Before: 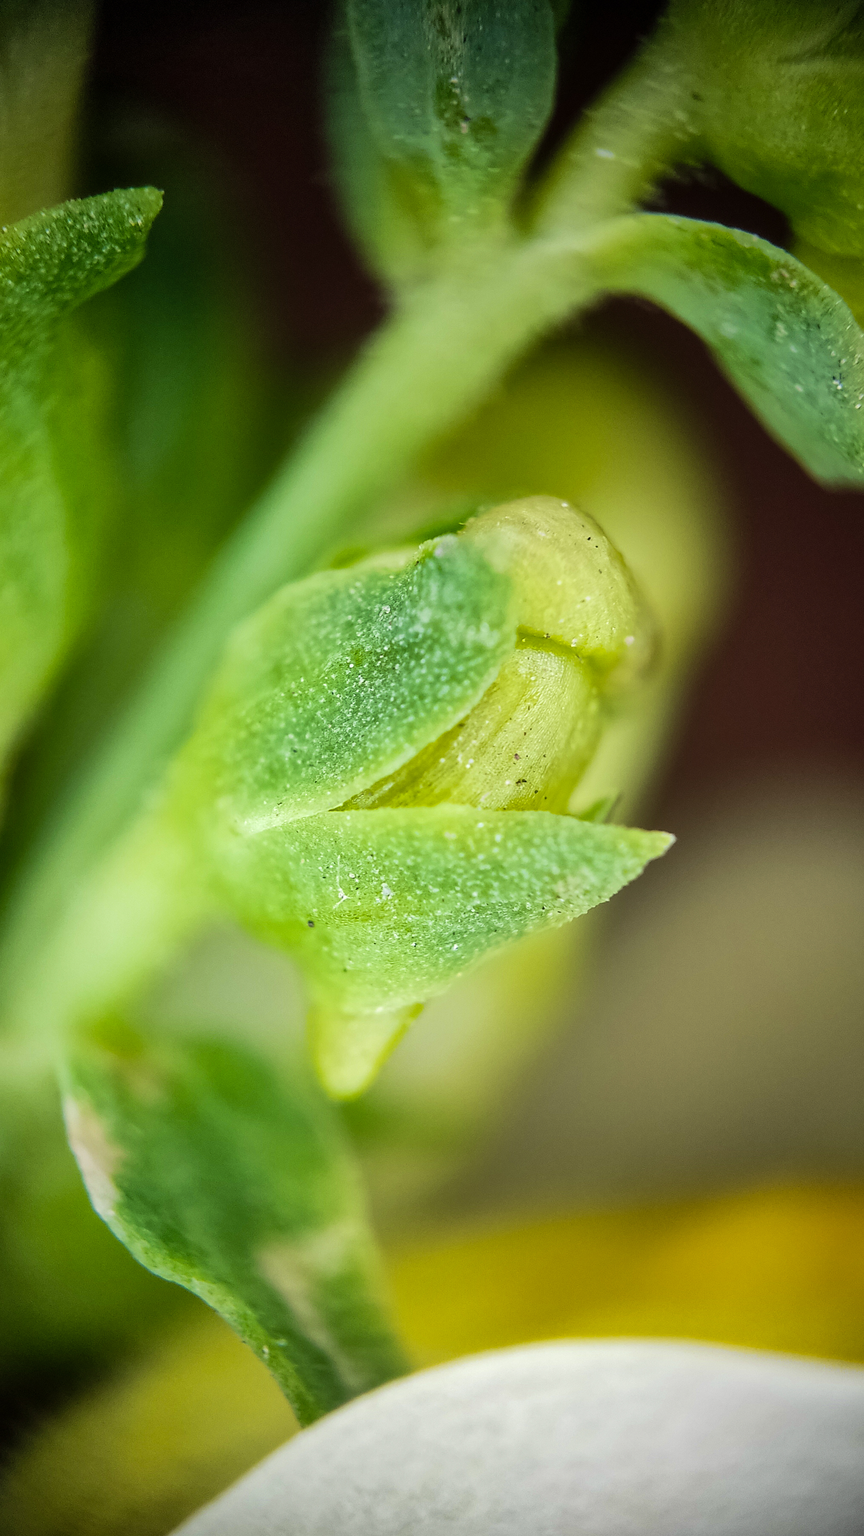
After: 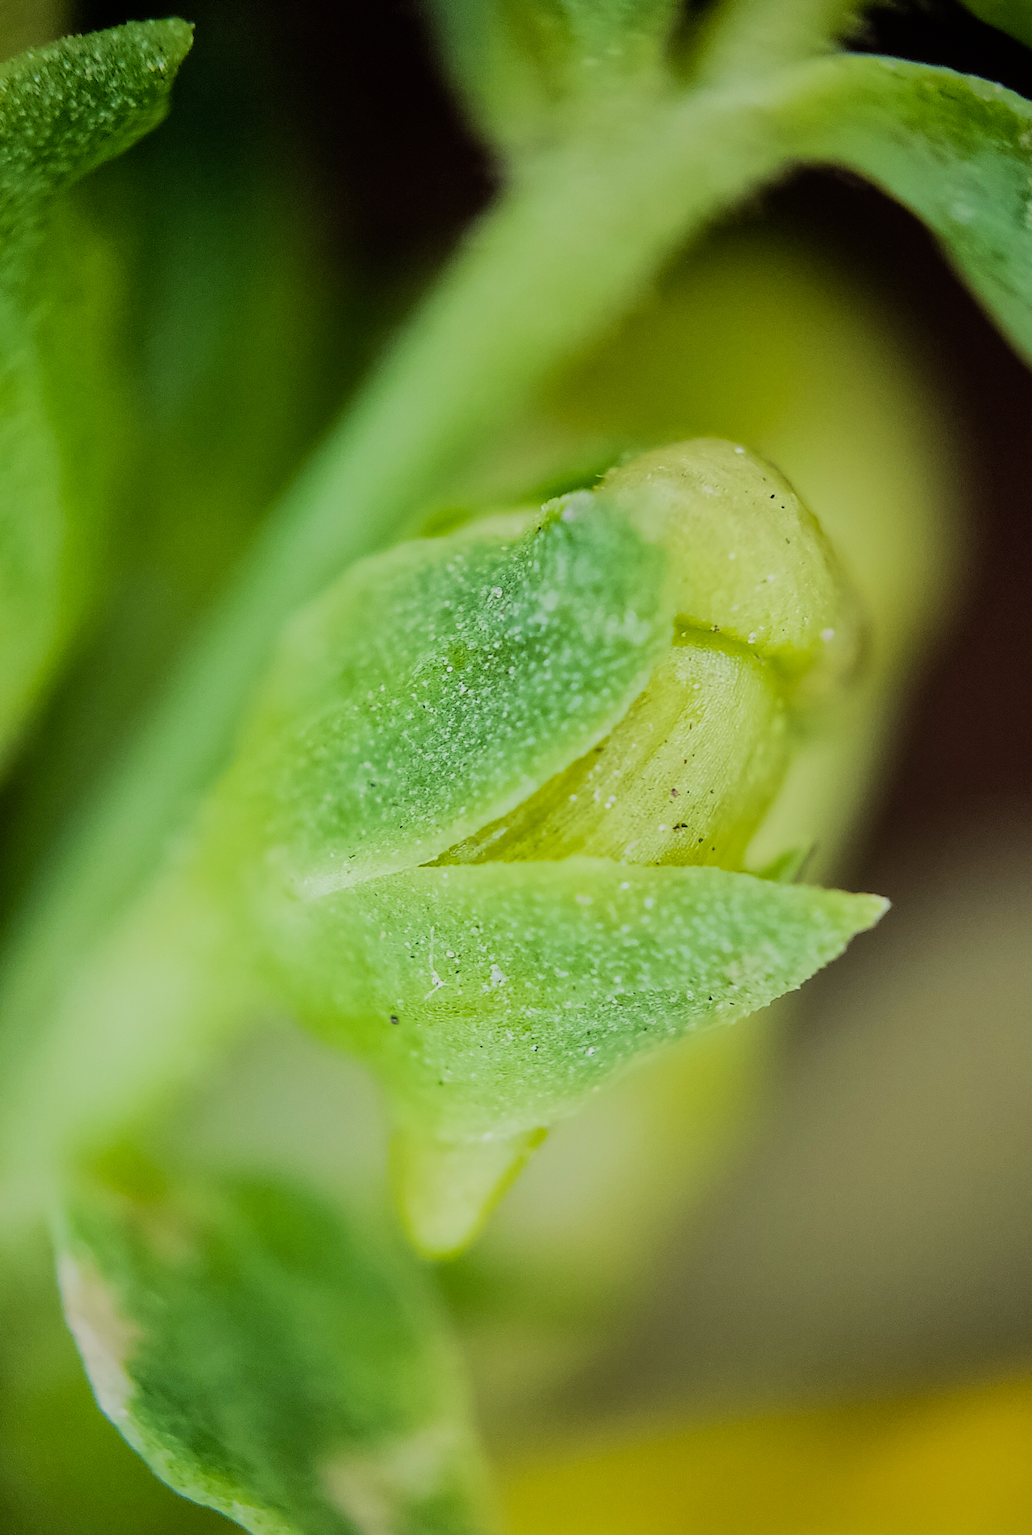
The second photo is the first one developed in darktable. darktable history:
crop and rotate: left 2.425%, top 11.305%, right 9.6%, bottom 15.08%
white balance: red 0.978, blue 0.999
filmic rgb: black relative exposure -7.65 EV, white relative exposure 4.56 EV, hardness 3.61, contrast 1.05
